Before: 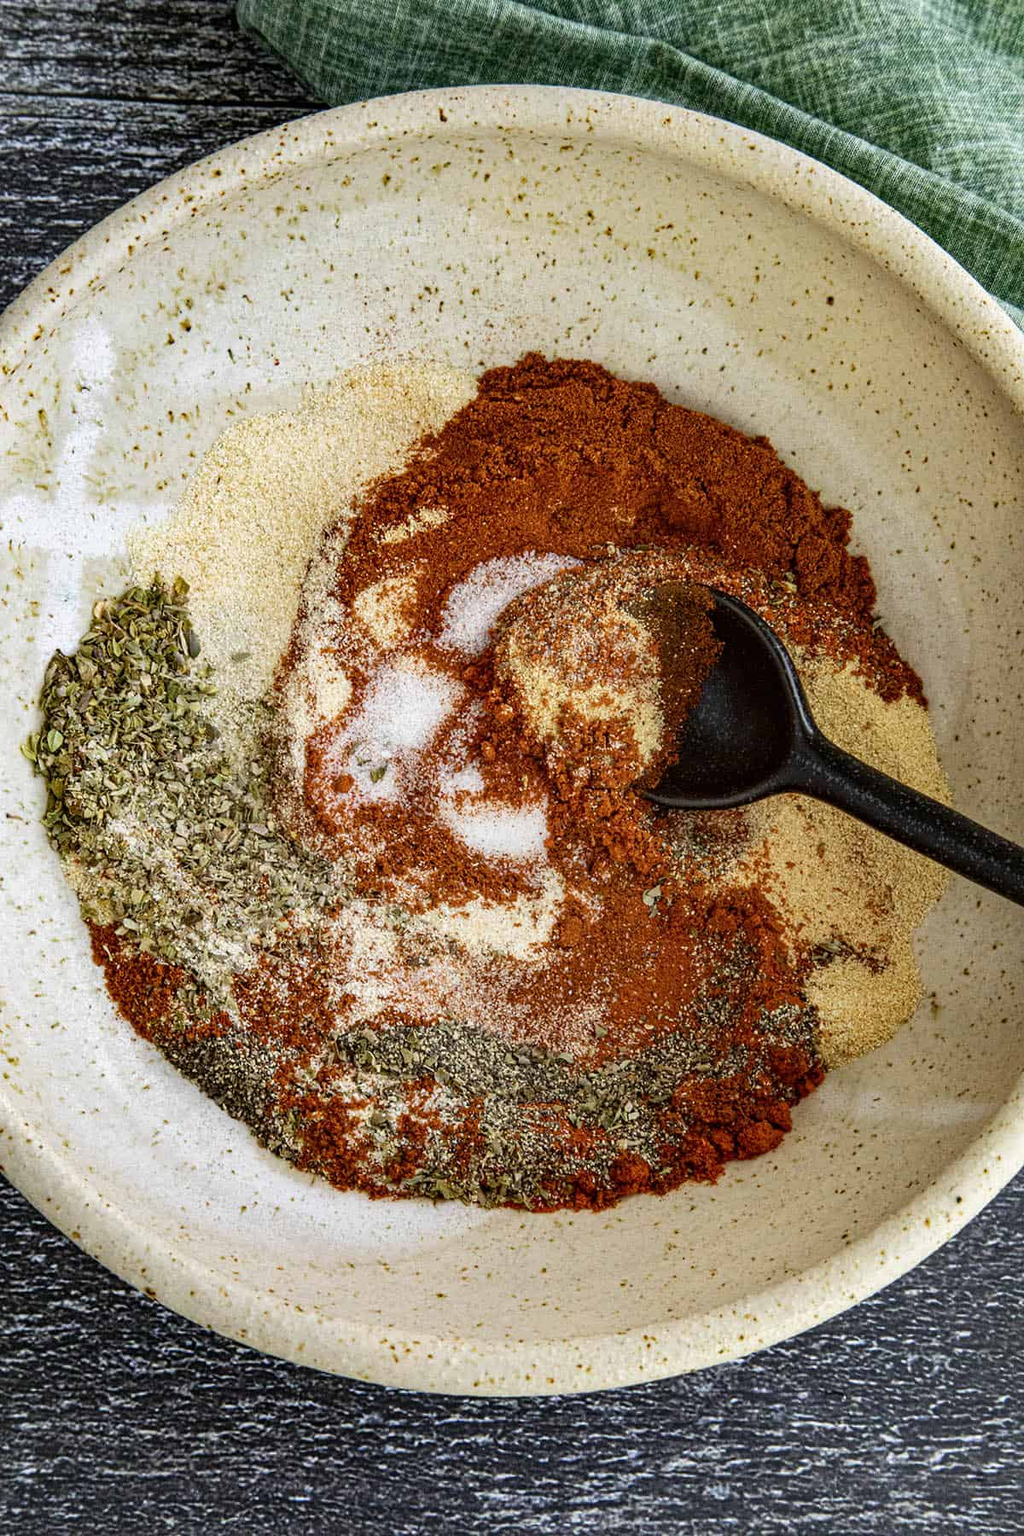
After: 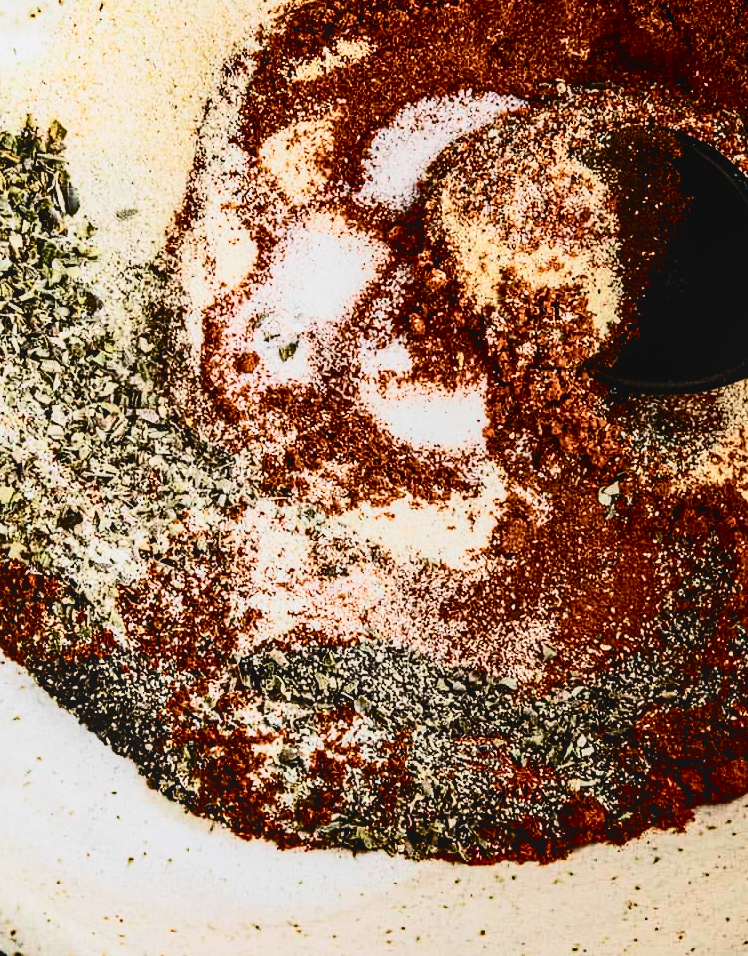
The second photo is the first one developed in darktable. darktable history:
contrast brightness saturation: contrast 0.503, saturation -0.088
local contrast: detail 109%
filmic rgb: black relative exposure -5.13 EV, white relative exposure 3.54 EV, hardness 3.19, contrast 1.412, highlights saturation mix -48.92%
crop: left 12.989%, top 30.896%, right 24.668%, bottom 15.943%
